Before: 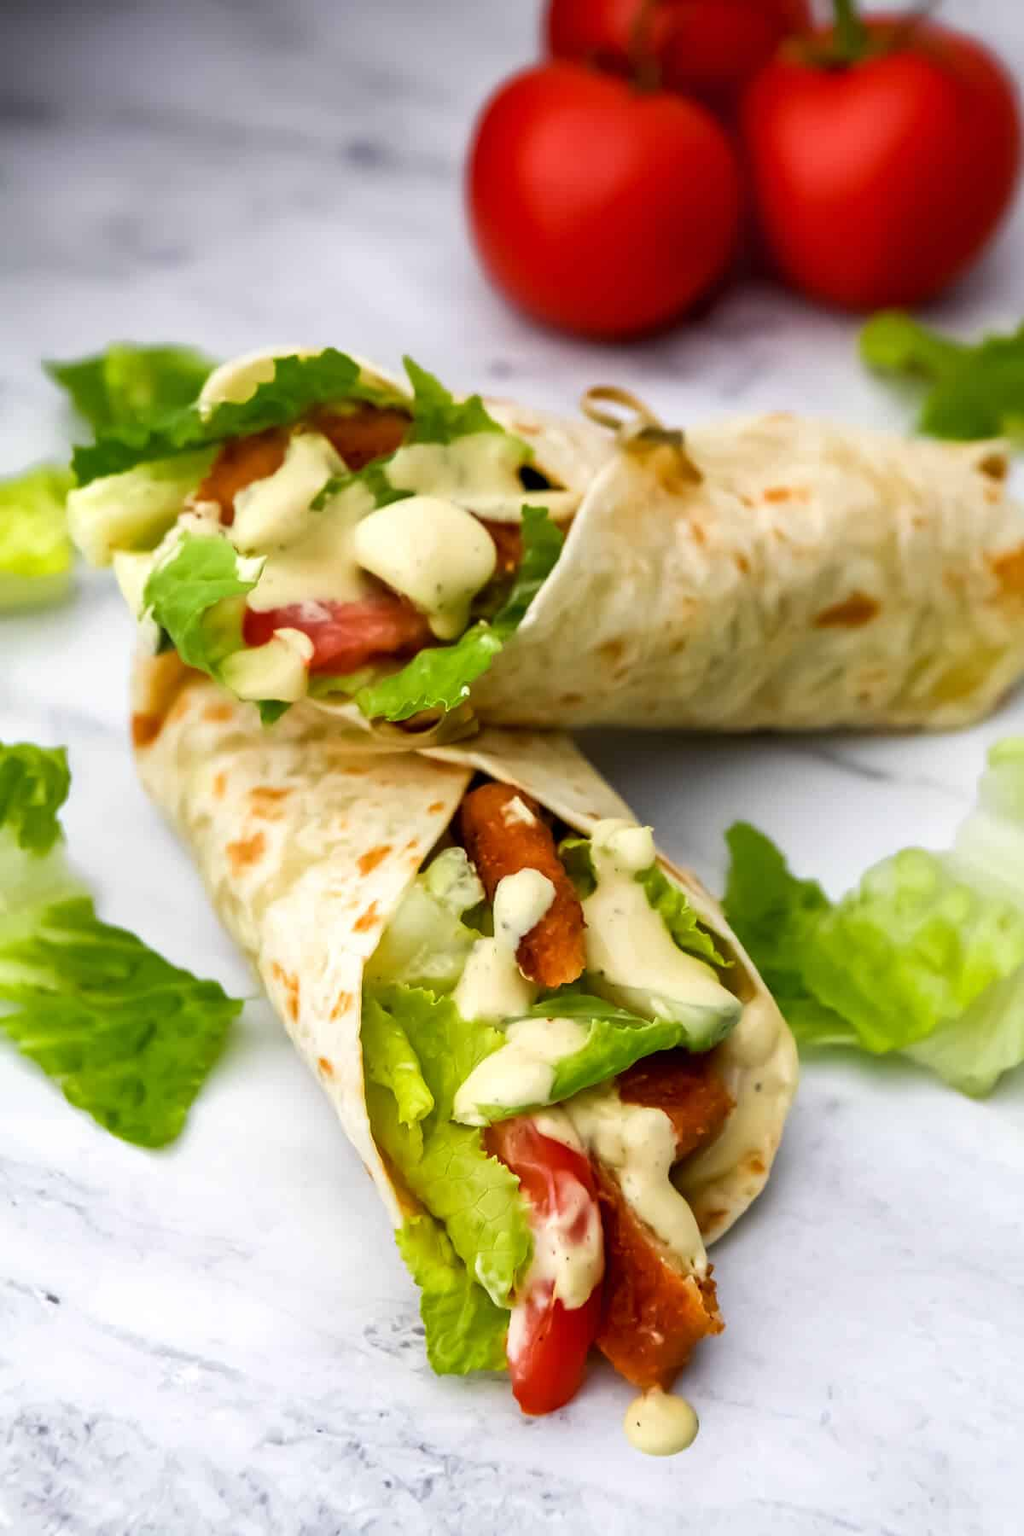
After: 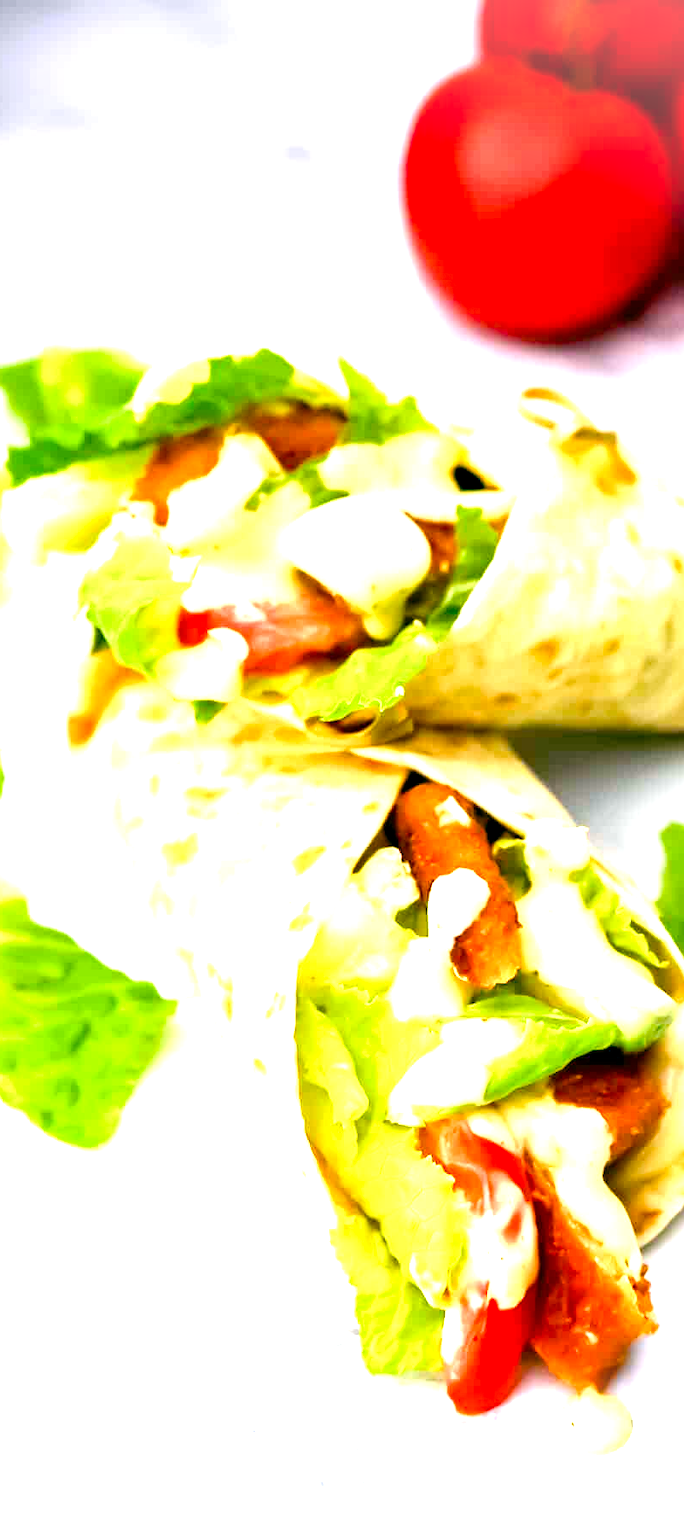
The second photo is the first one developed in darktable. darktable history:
crop and rotate: left 6.422%, right 26.664%
color balance rgb: global offset › luminance -0.345%, global offset › chroma 0.111%, global offset › hue 162.17°, perceptual saturation grading › global saturation 0.044%, perceptual saturation grading › highlights -14.853%, perceptual saturation grading › shadows 24.821%, perceptual brilliance grading › mid-tones 10.486%, perceptual brilliance grading › shadows 15.018%, global vibrance 14.536%
local contrast: mode bilateral grid, contrast 100, coarseness 99, detail 95%, midtone range 0.2
exposure: exposure 0.492 EV, compensate highlight preservation false
levels: white 99.98%, levels [0, 0.352, 0.703]
vignetting: fall-off start 99.74%, fall-off radius 71.4%, brightness 0.281, saturation 0, center (-0.148, 0.017), width/height ratio 1.175
